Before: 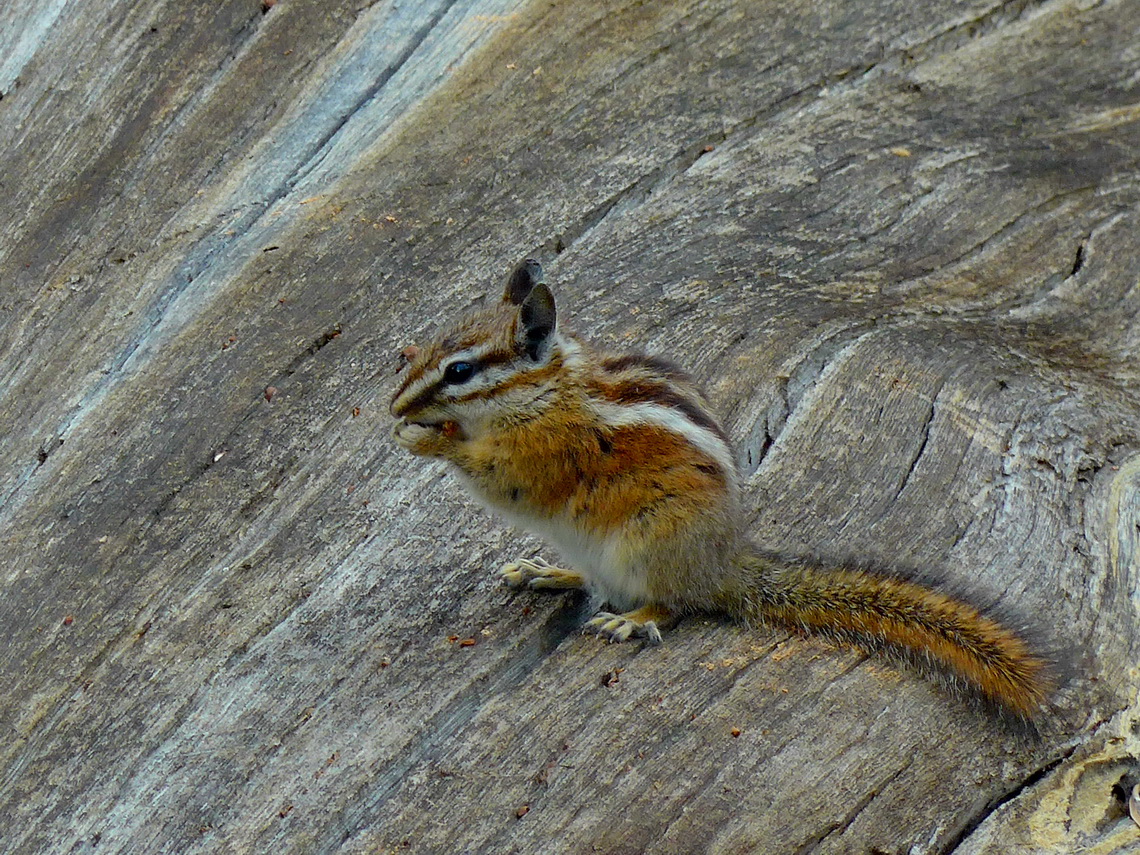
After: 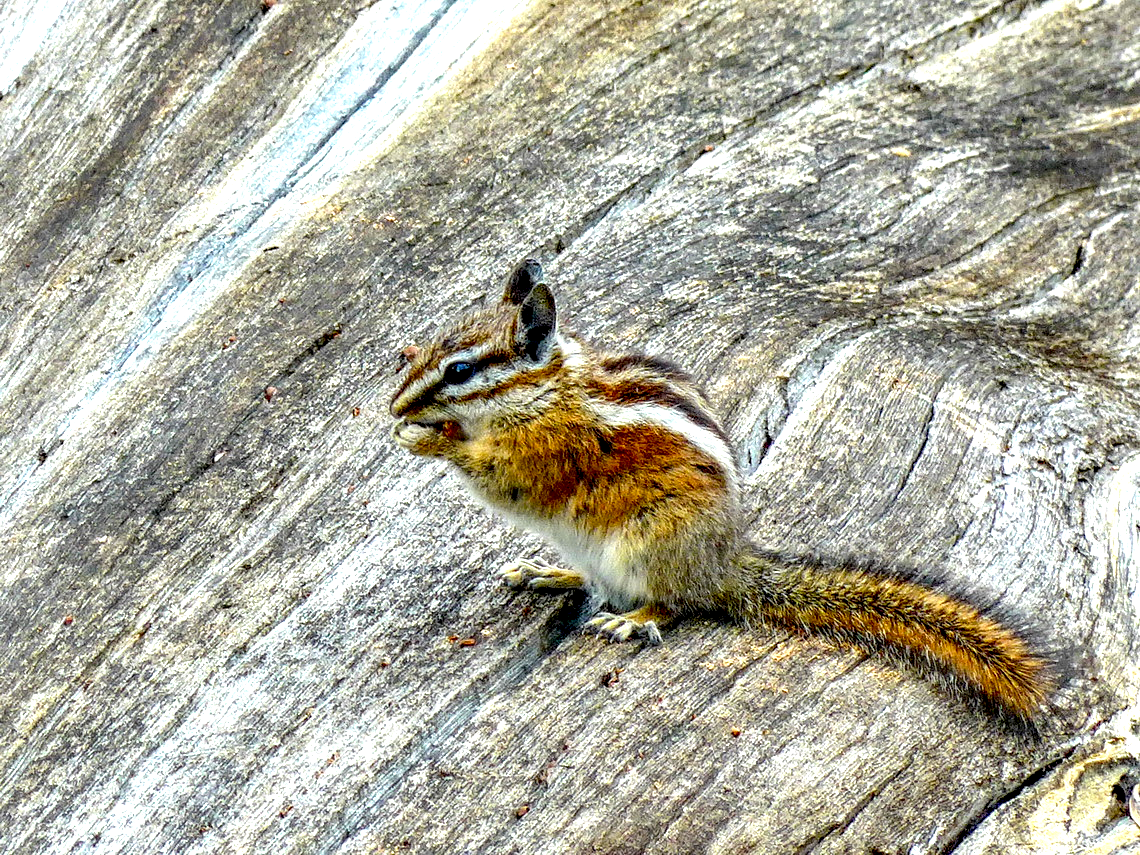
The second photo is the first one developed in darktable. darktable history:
exposure: black level correction 0.009, exposure 1.432 EV, compensate exposure bias true, compensate highlight preservation false
local contrast: highlights 4%, shadows 7%, detail 181%
